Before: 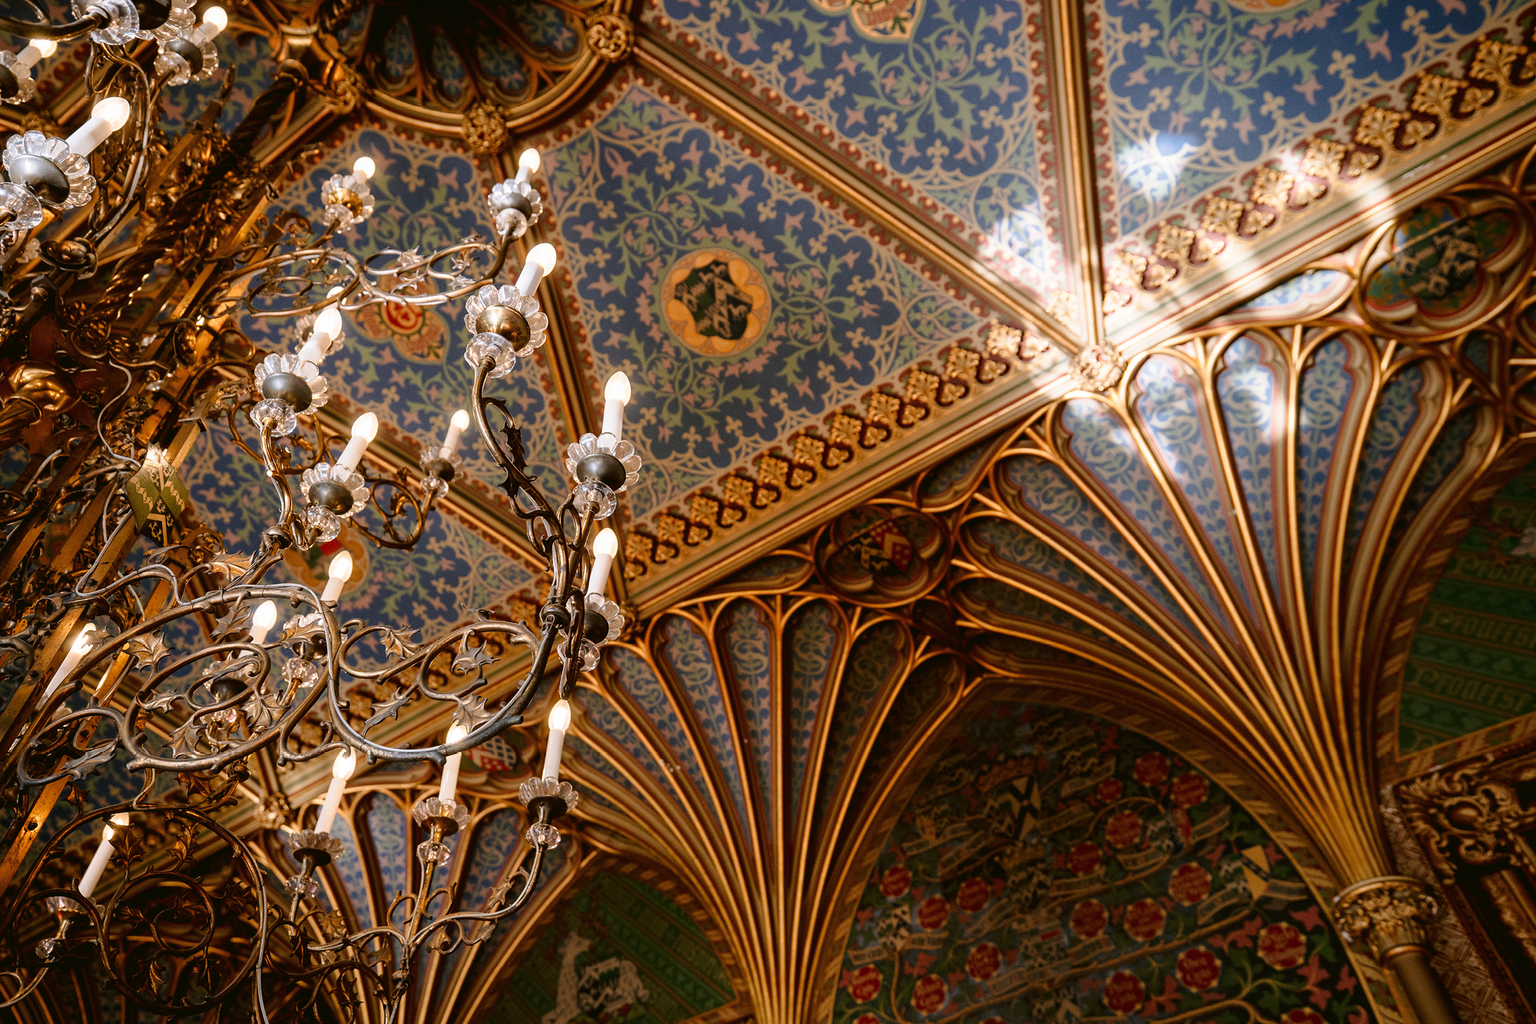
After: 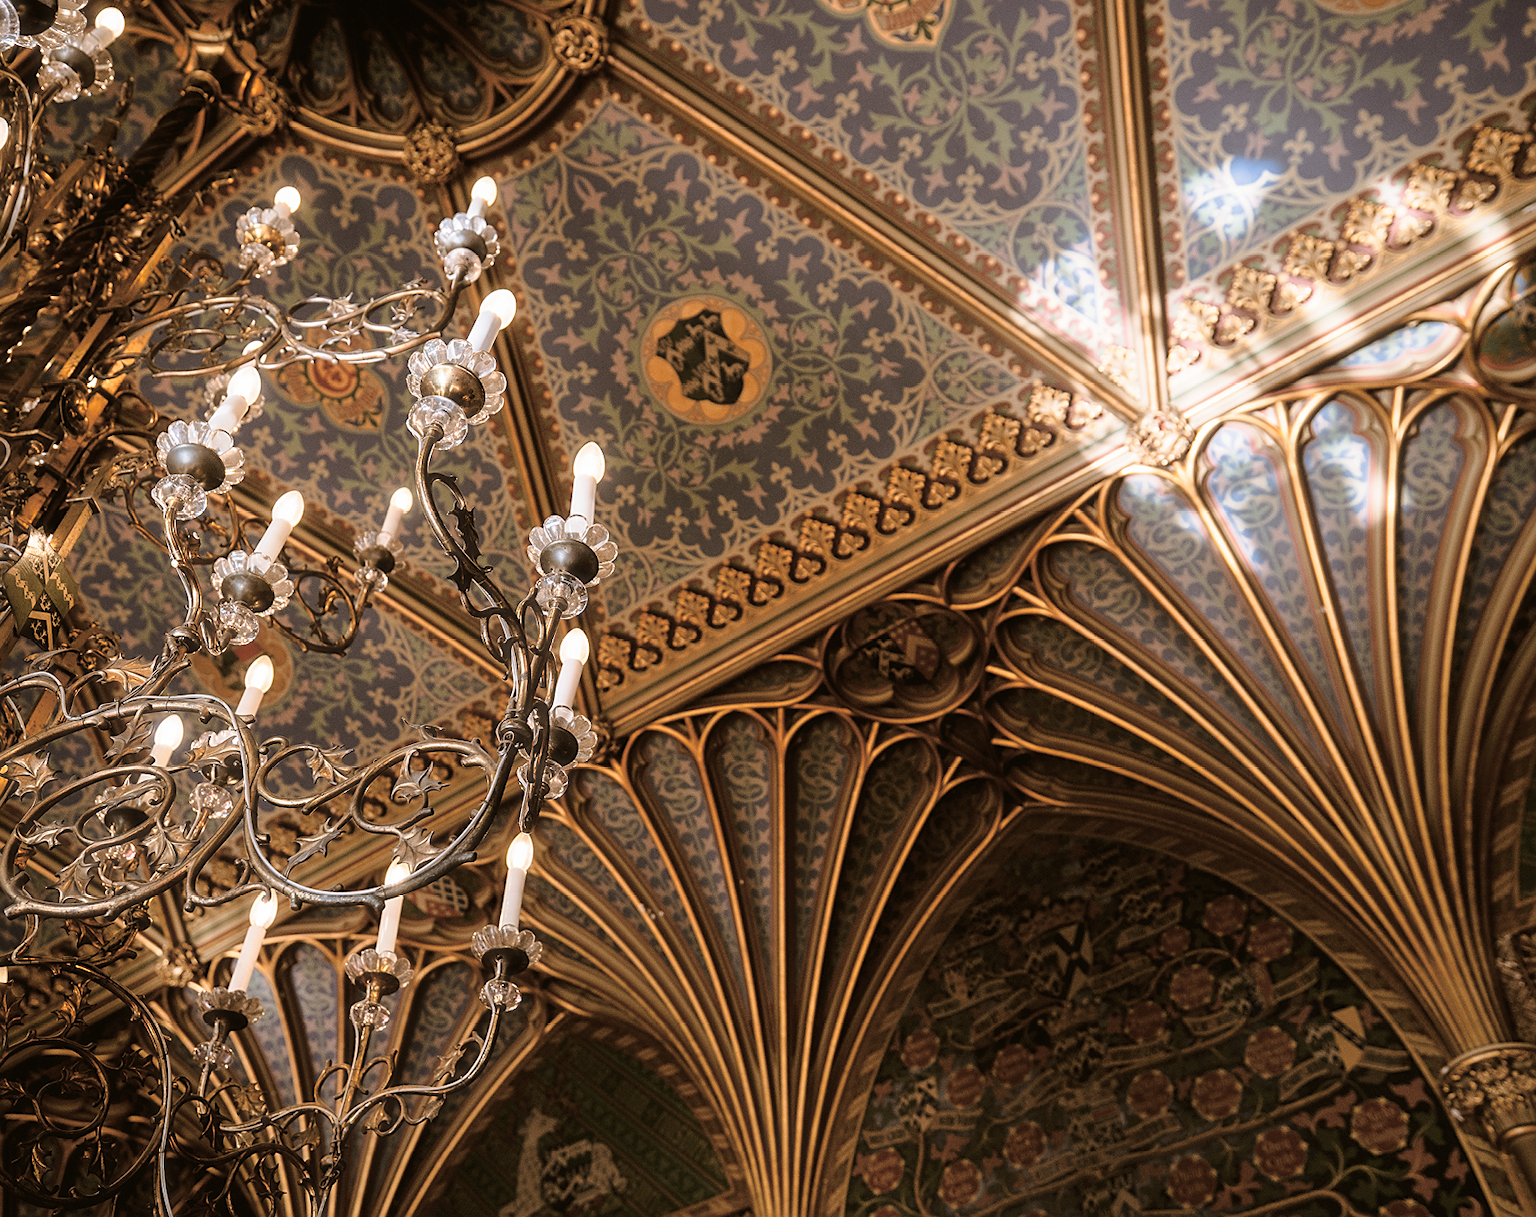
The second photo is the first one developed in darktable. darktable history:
color balance rgb: on, module defaults
crop: left 8.026%, right 7.374%
sharpen: radius 1.864, amount 0.398, threshold 1.271
split-toning: shadows › hue 32.4°, shadows › saturation 0.51, highlights › hue 180°, highlights › saturation 0, balance -60.17, compress 55.19%
haze removal: strength -0.1, adaptive false
